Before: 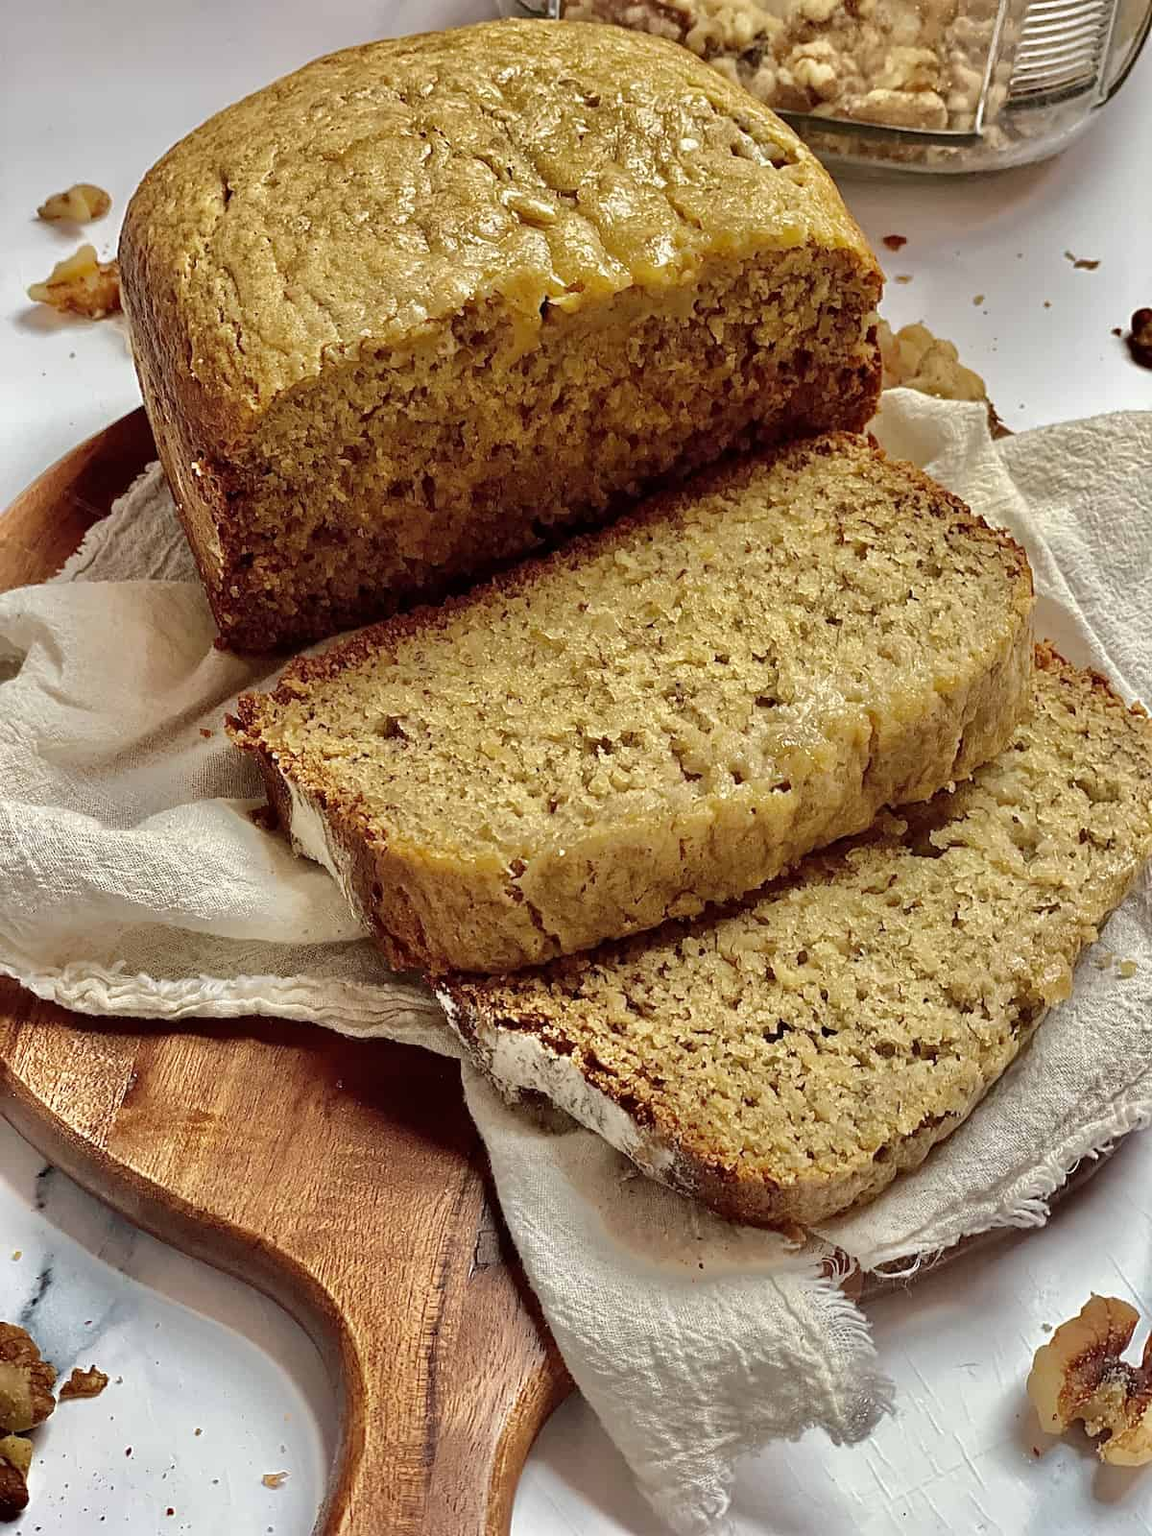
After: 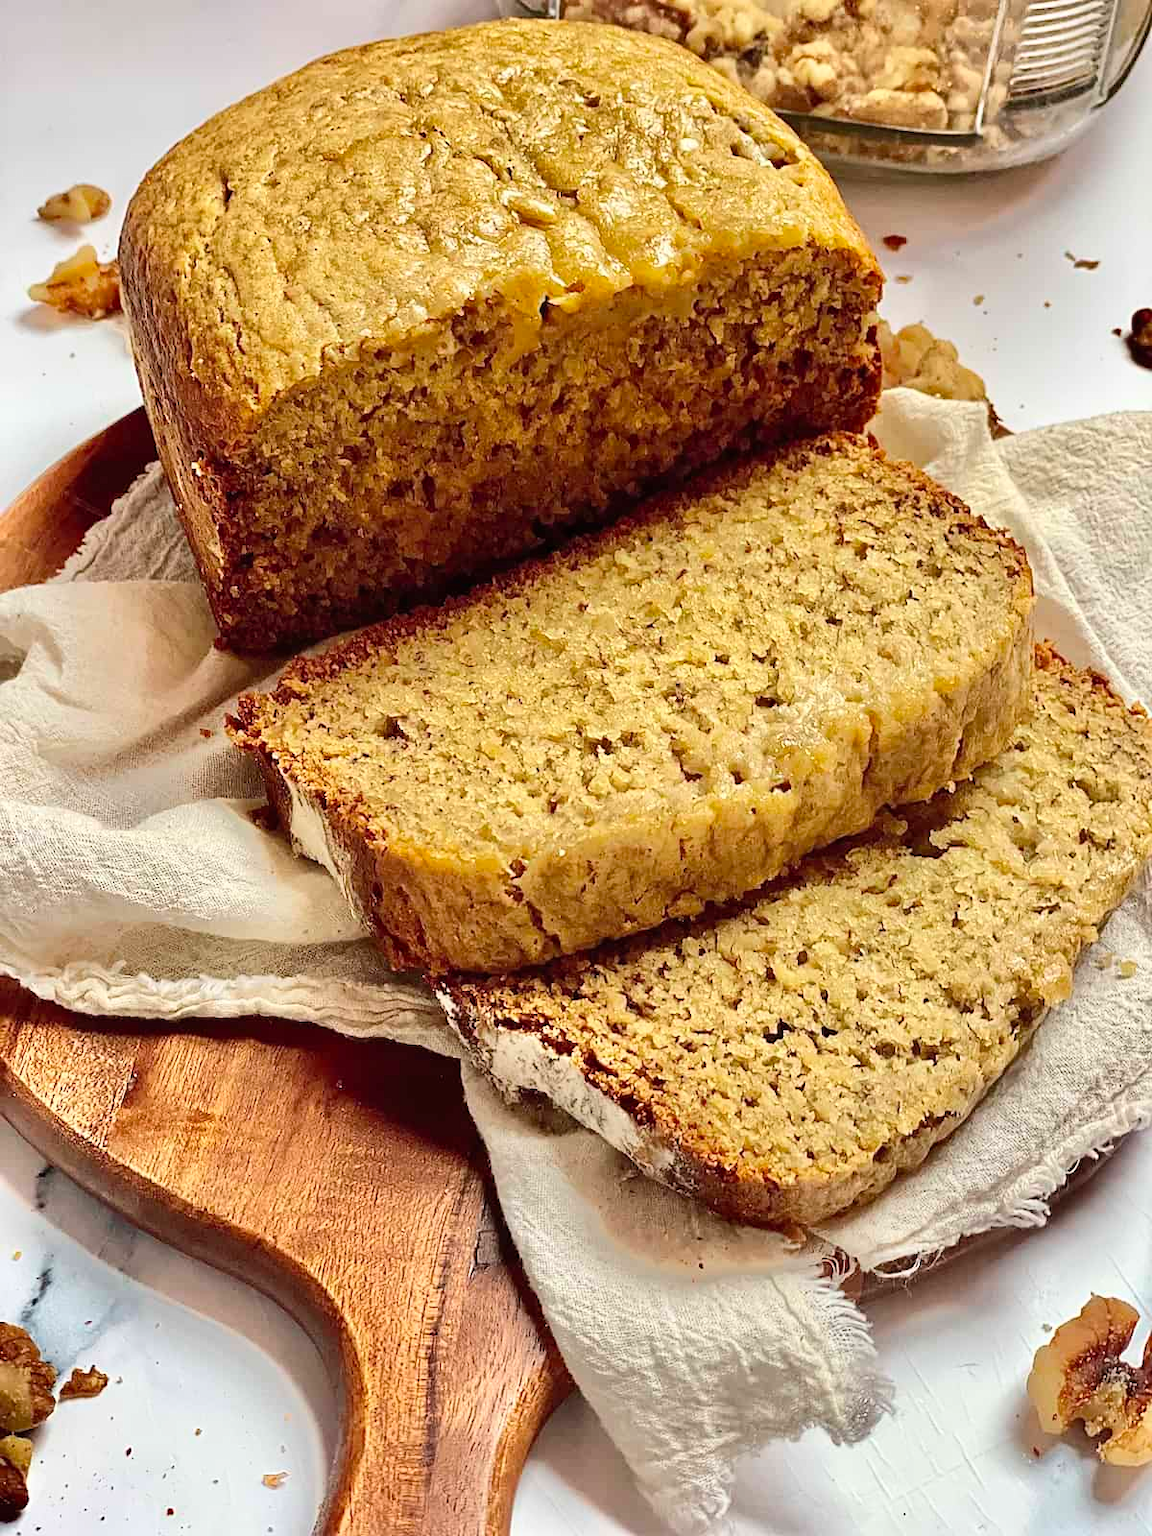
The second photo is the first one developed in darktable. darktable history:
contrast brightness saturation: contrast 0.205, brightness 0.147, saturation 0.144
